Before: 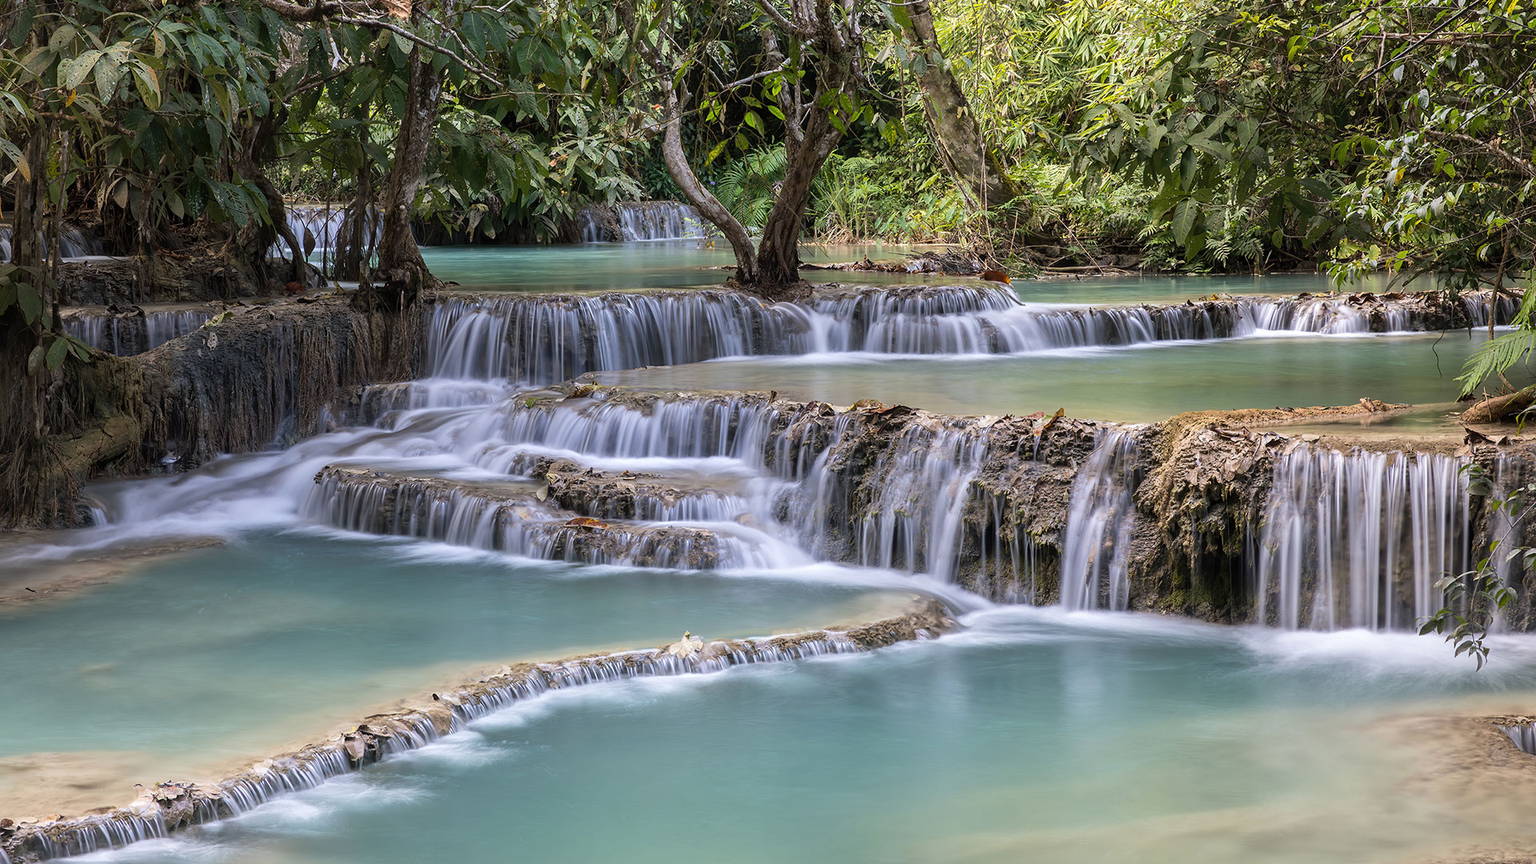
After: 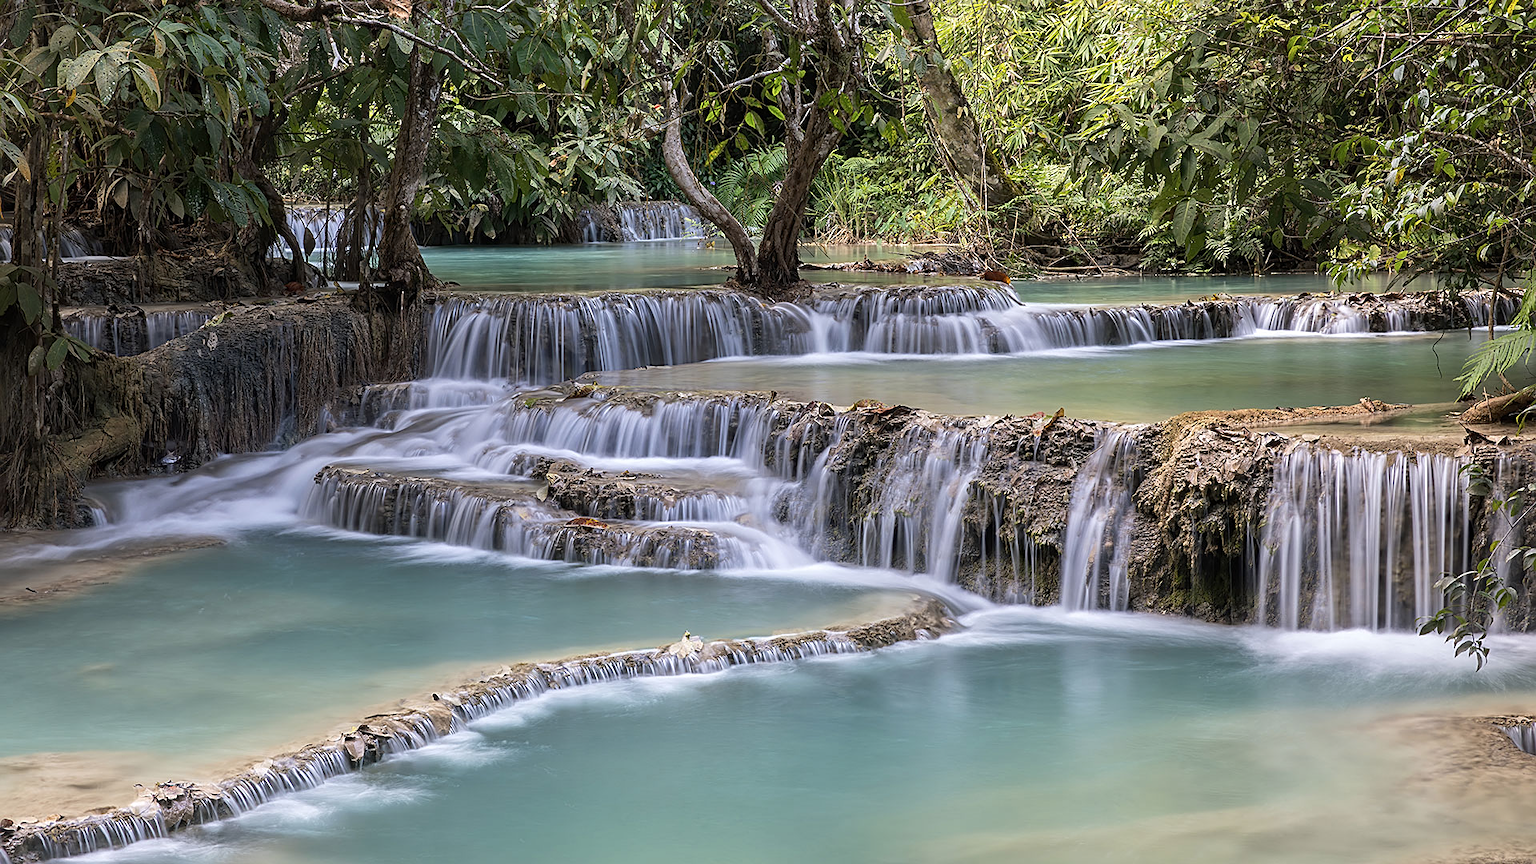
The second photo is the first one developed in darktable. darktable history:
white balance: emerald 1
sharpen: on, module defaults
contrast brightness saturation: saturation -0.05
